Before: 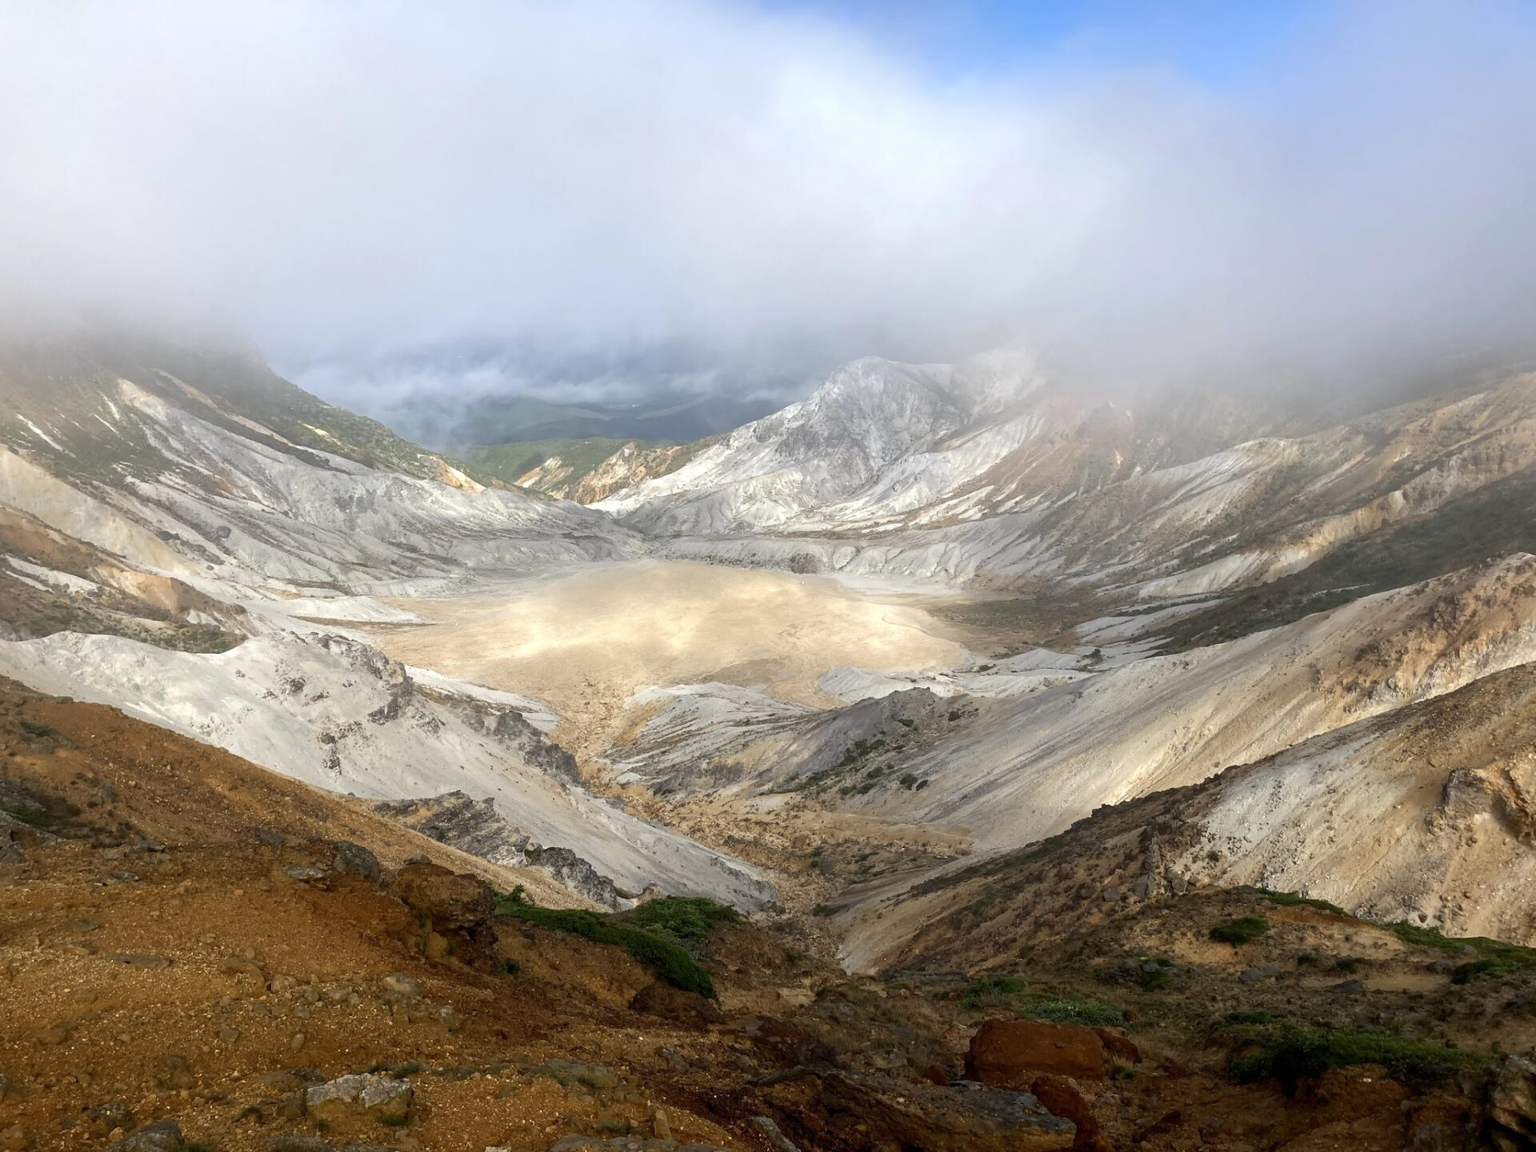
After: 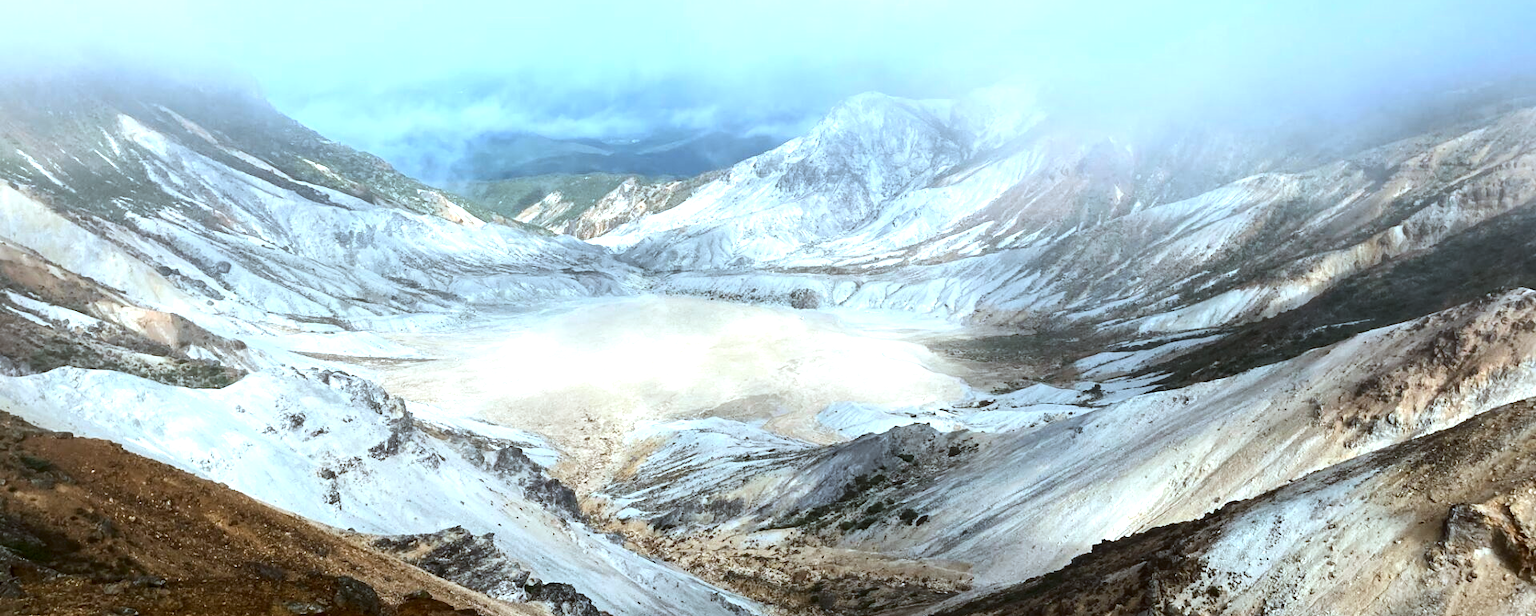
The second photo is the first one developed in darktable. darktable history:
color correction: highlights a* -9.35, highlights b* -23.15
contrast brightness saturation: contrast 0.13, brightness -0.05, saturation 0.16
crop and rotate: top 23.043%, bottom 23.437%
tone equalizer: -8 EV -0.75 EV, -7 EV -0.7 EV, -6 EV -0.6 EV, -5 EV -0.4 EV, -3 EV 0.4 EV, -2 EV 0.6 EV, -1 EV 0.7 EV, +0 EV 0.75 EV, edges refinement/feathering 500, mask exposure compensation -1.57 EV, preserve details no
